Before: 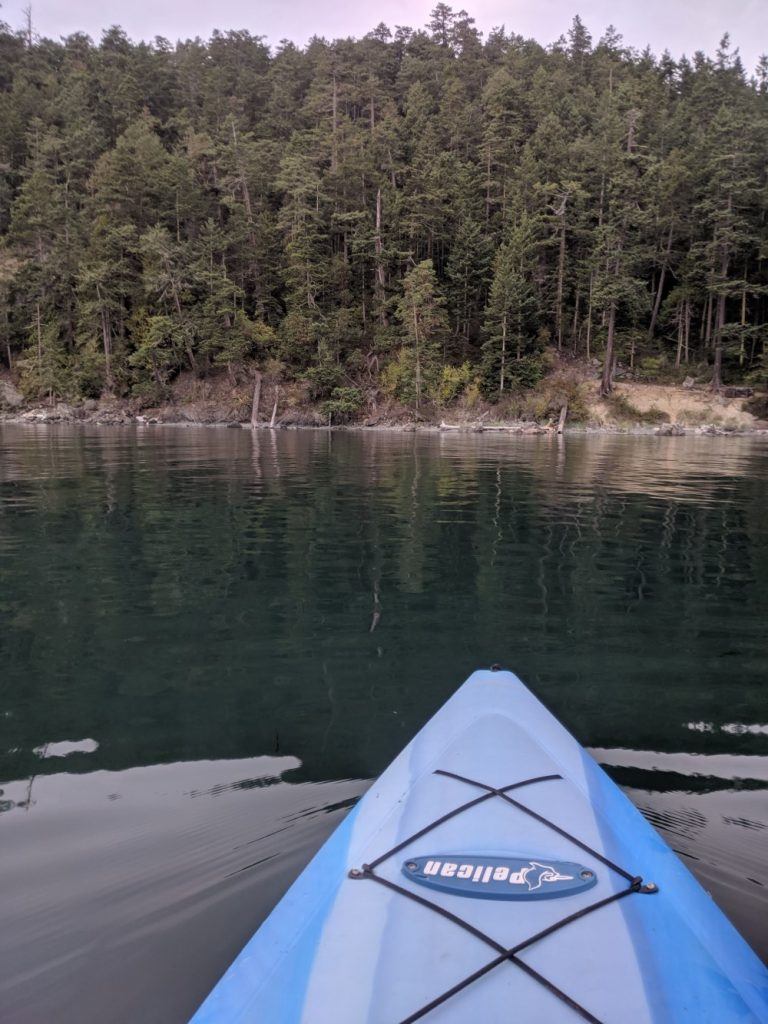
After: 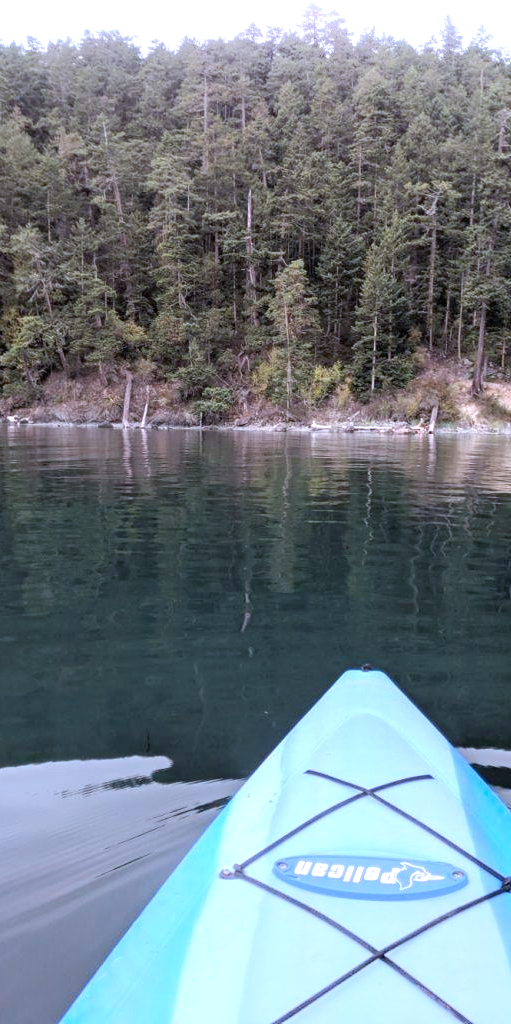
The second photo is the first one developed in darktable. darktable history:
crop: left 16.899%, right 16.556%
color correction: highlights a* -2.24, highlights b* -18.1
exposure: exposure 0.943 EV, compensate highlight preservation false
shadows and highlights: shadows -40.15, highlights 62.88, soften with gaussian
